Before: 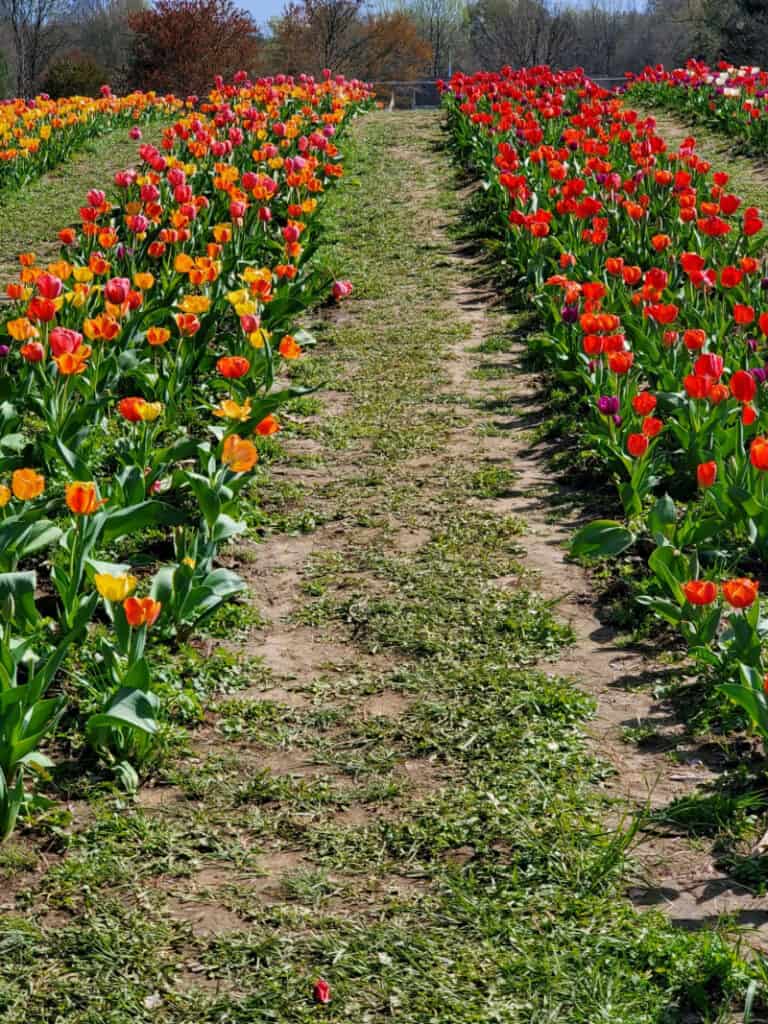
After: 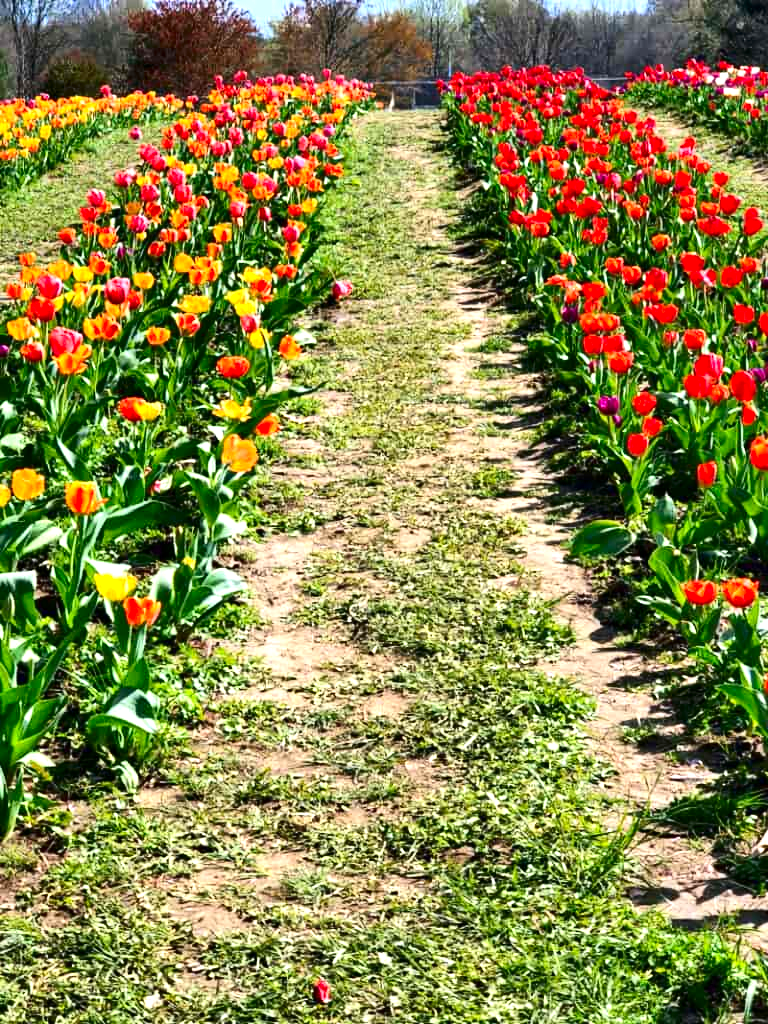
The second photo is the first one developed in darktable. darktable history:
exposure: black level correction 0, exposure 1.2 EV, compensate exposure bias true, compensate highlight preservation false
contrast brightness saturation: contrast 0.197, brightness -0.109, saturation 0.099
